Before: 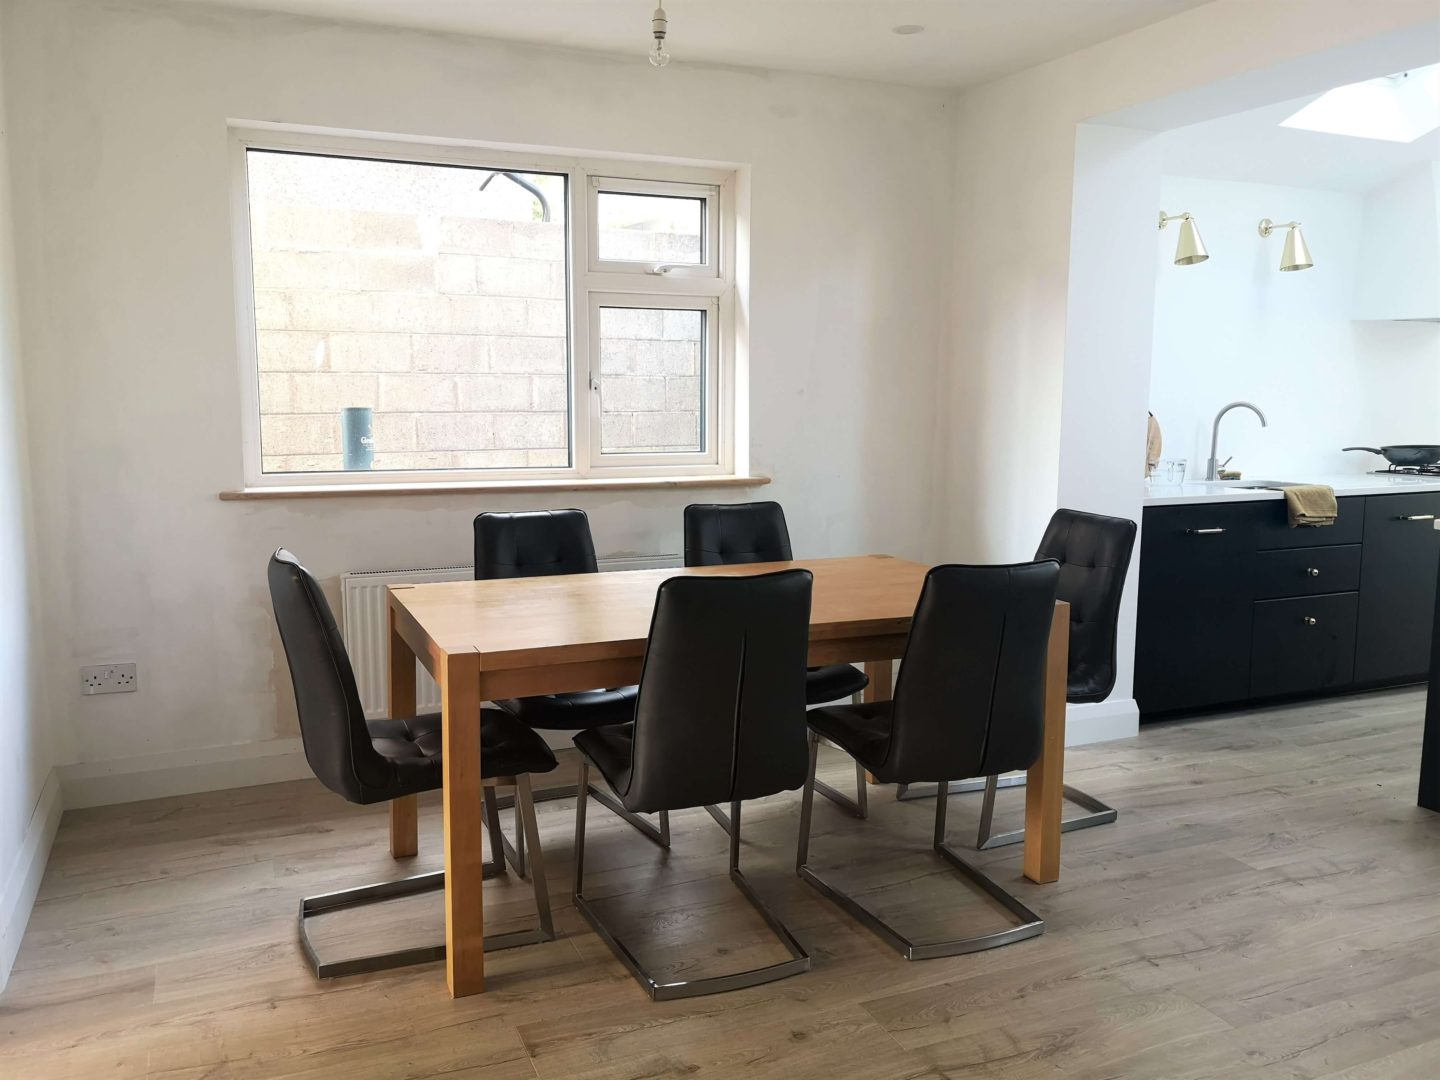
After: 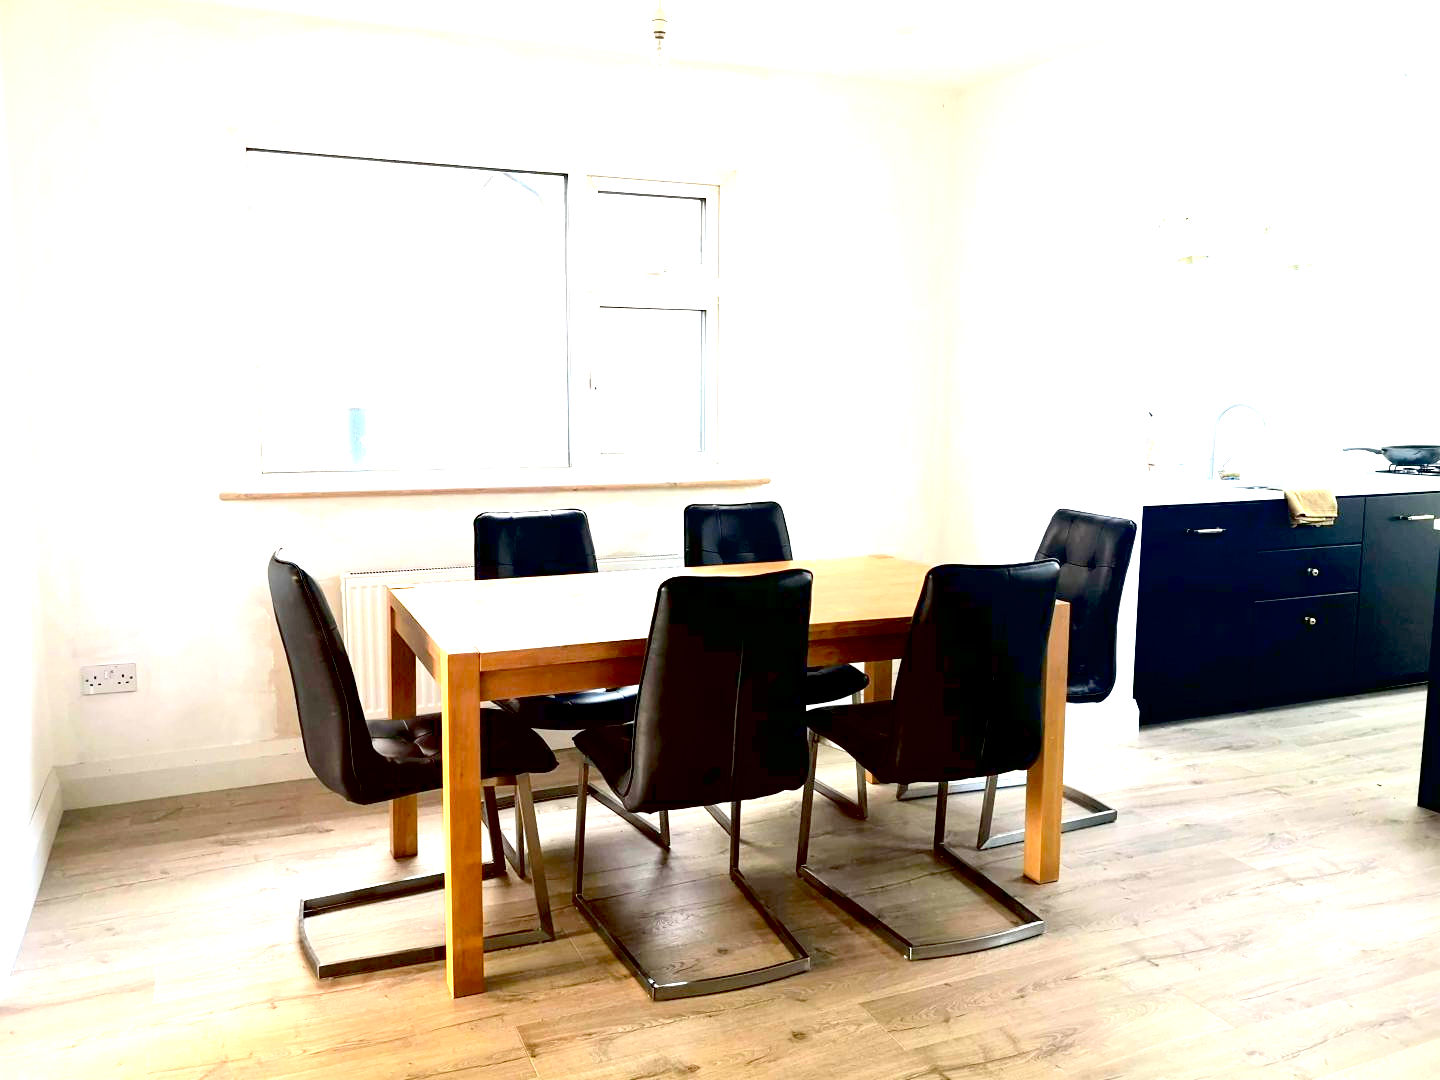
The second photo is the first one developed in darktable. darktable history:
contrast brightness saturation: contrast 0.15, brightness -0.01, saturation 0.1
exposure: black level correction 0.016, exposure 1.774 EV, compensate highlight preservation false
